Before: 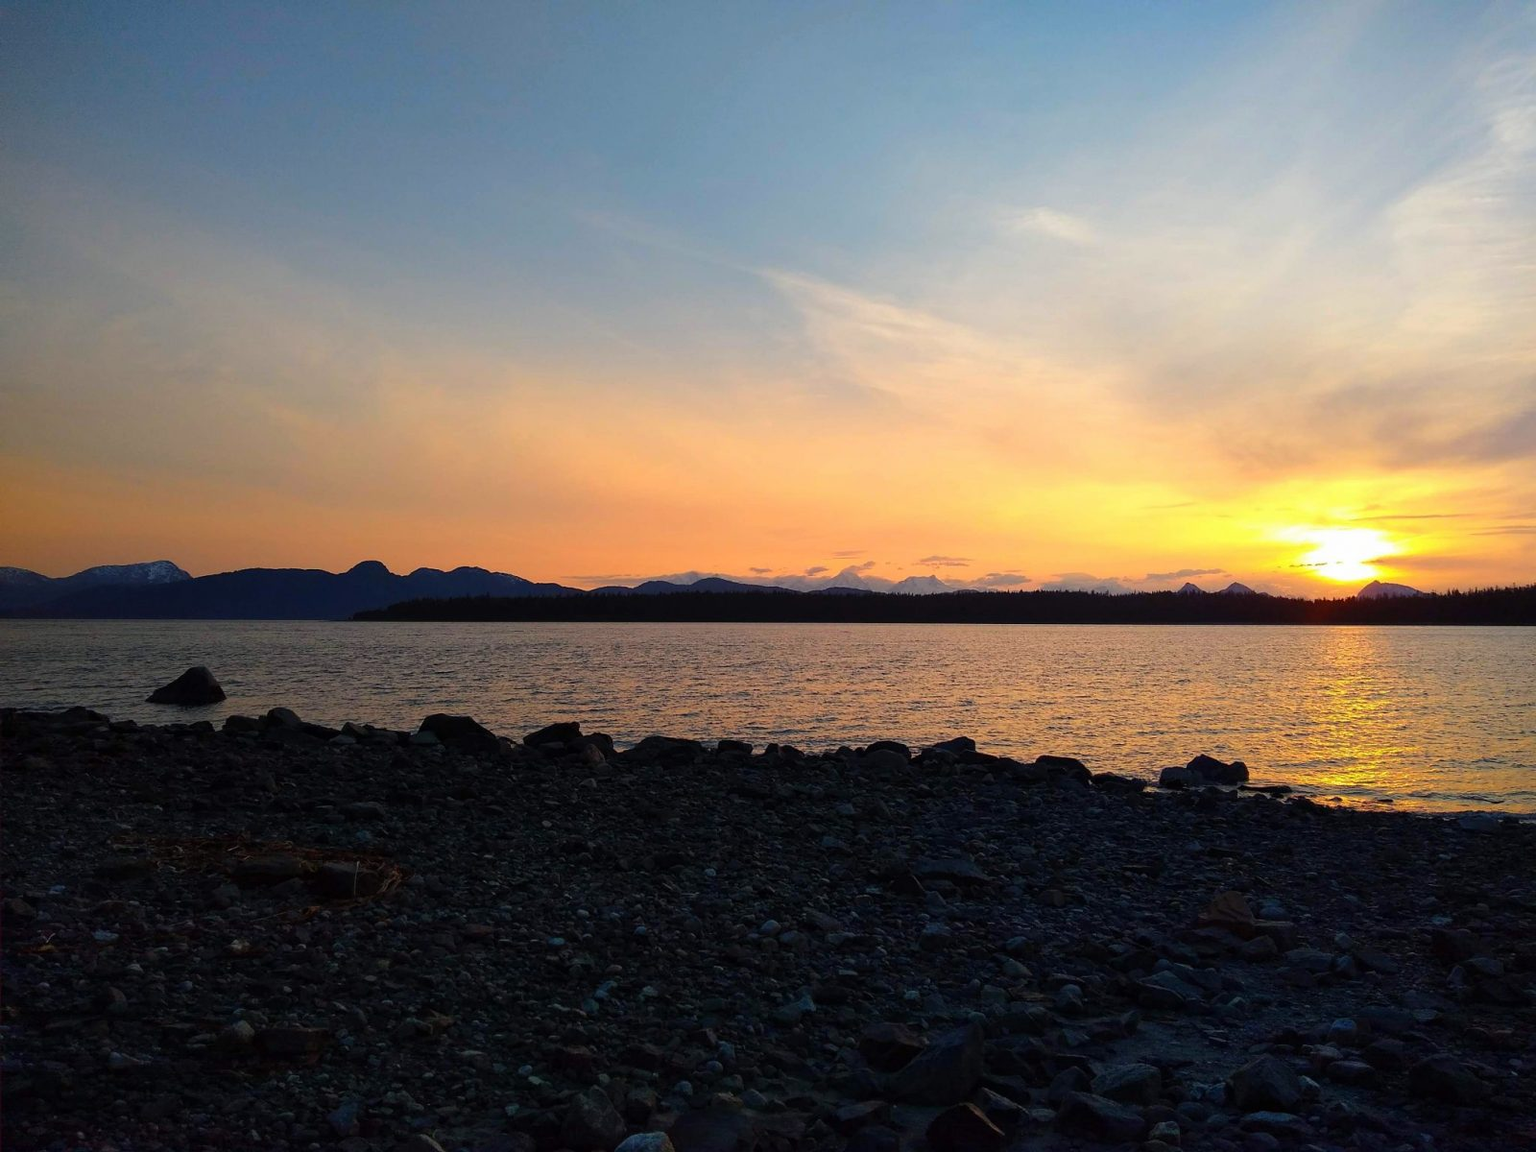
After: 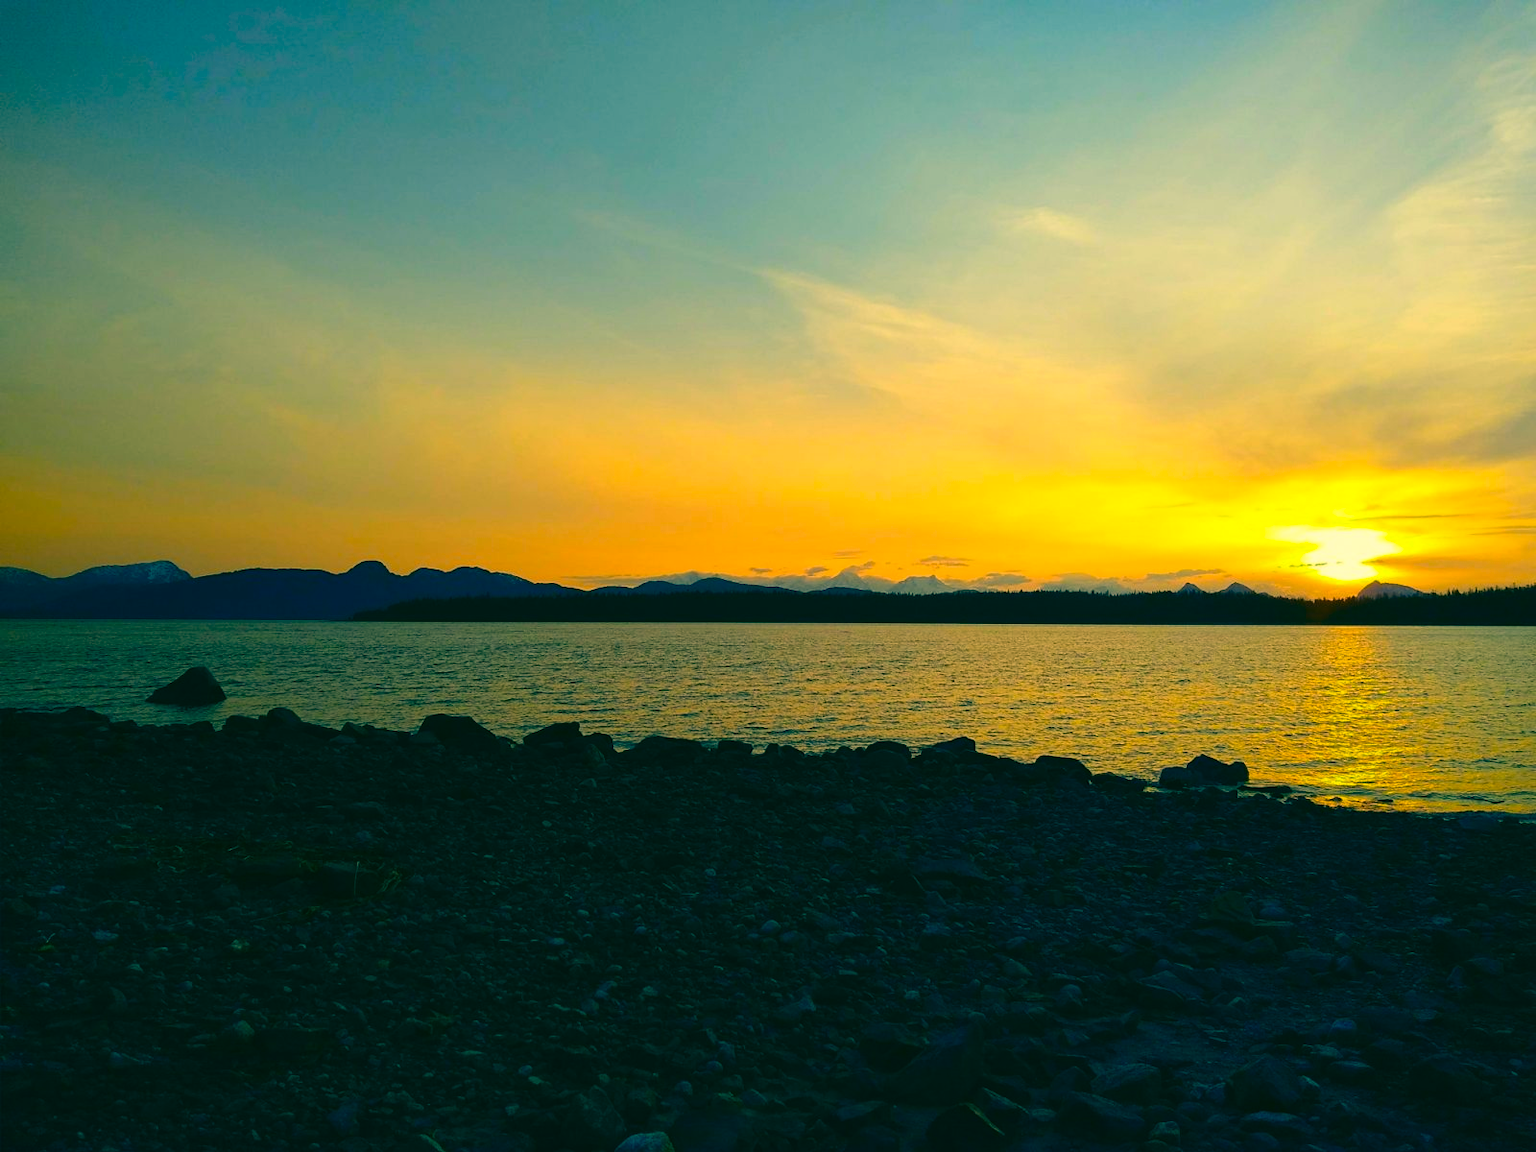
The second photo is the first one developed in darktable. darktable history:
color correction: highlights a* 1.83, highlights b* 34.02, shadows a* -36.68, shadows b* -5.48
contrast brightness saturation: contrast 0.08, saturation 0.2
